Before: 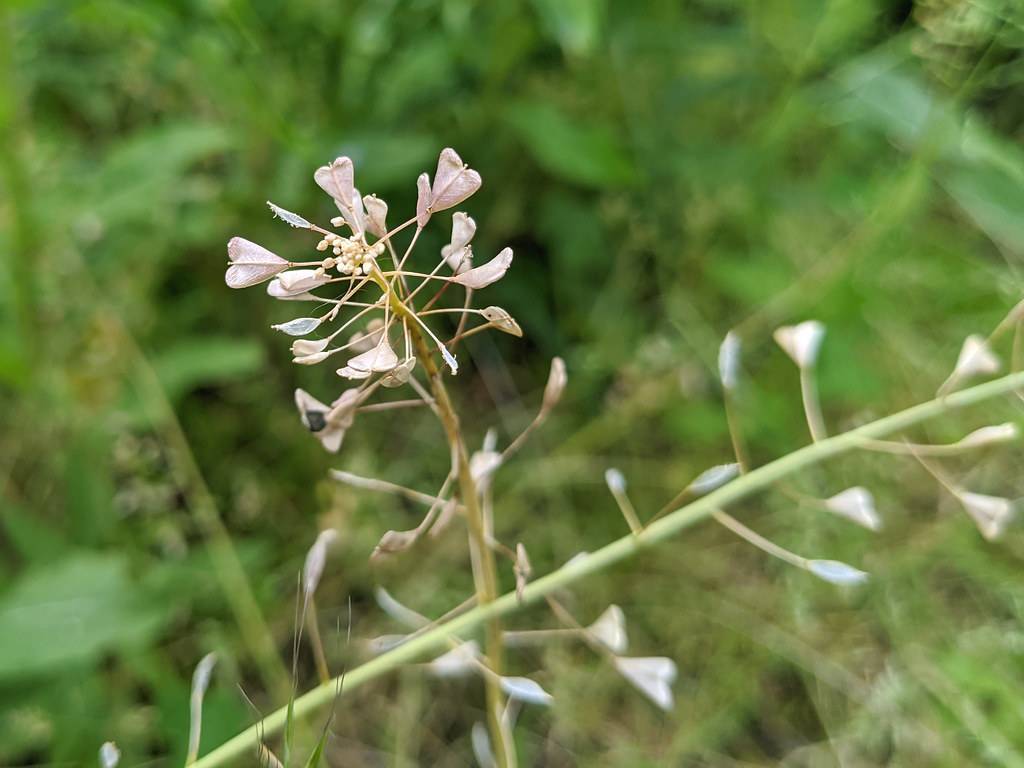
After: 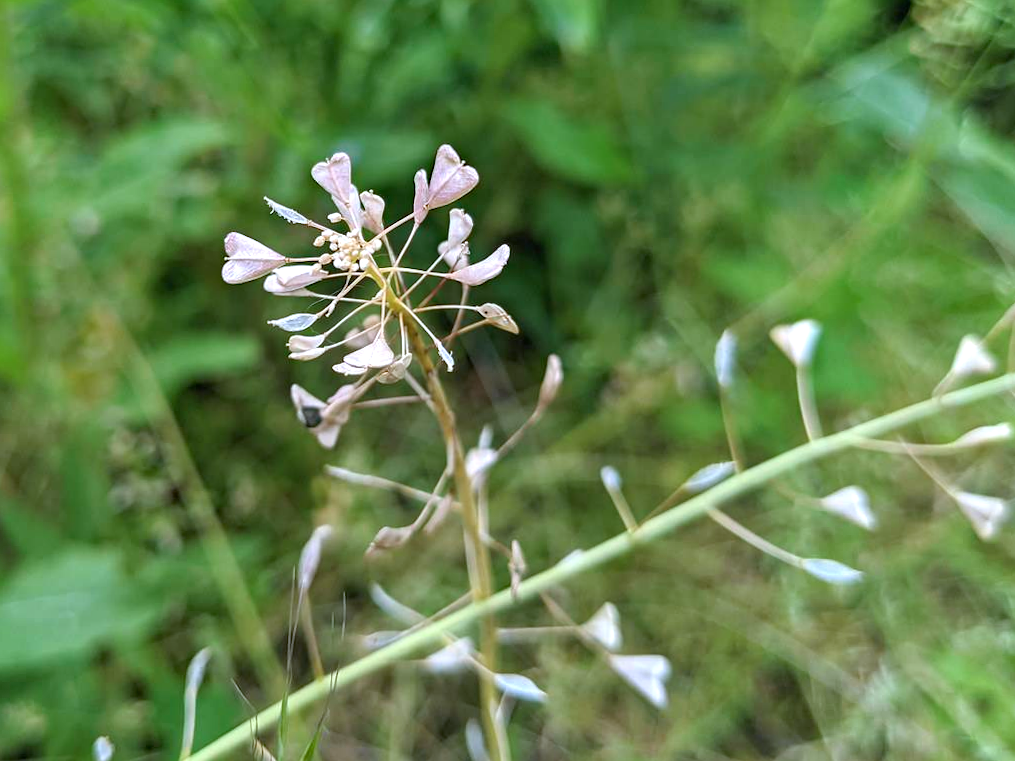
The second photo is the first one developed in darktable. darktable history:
color calibration: illuminant as shot in camera, x 0.37, y 0.382, temperature 4316.12 K
crop and rotate: angle -0.347°
exposure: exposure 0.266 EV, compensate highlight preservation false
haze removal: compatibility mode true, adaptive false
